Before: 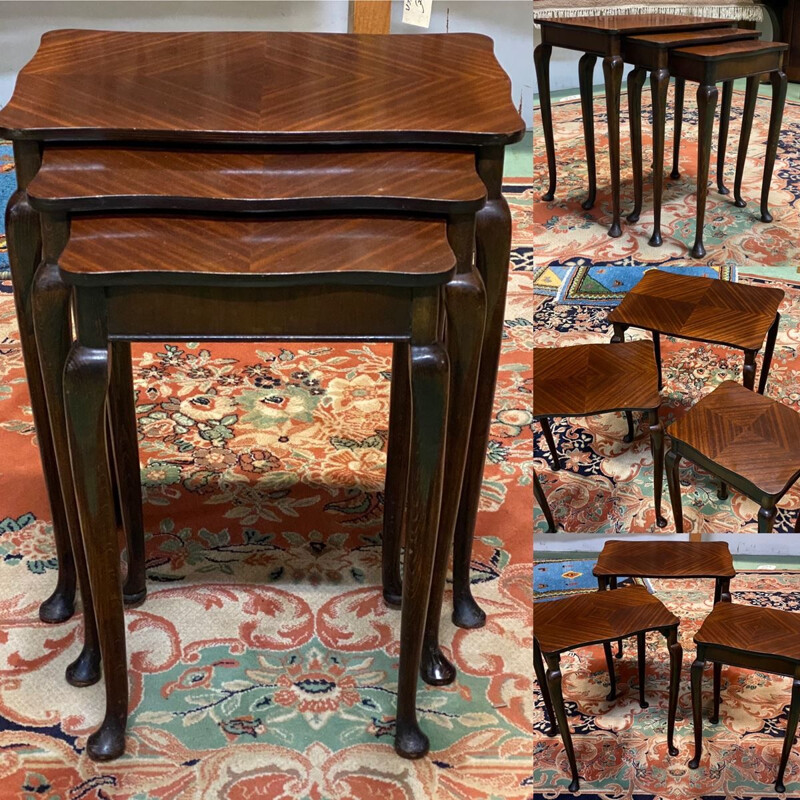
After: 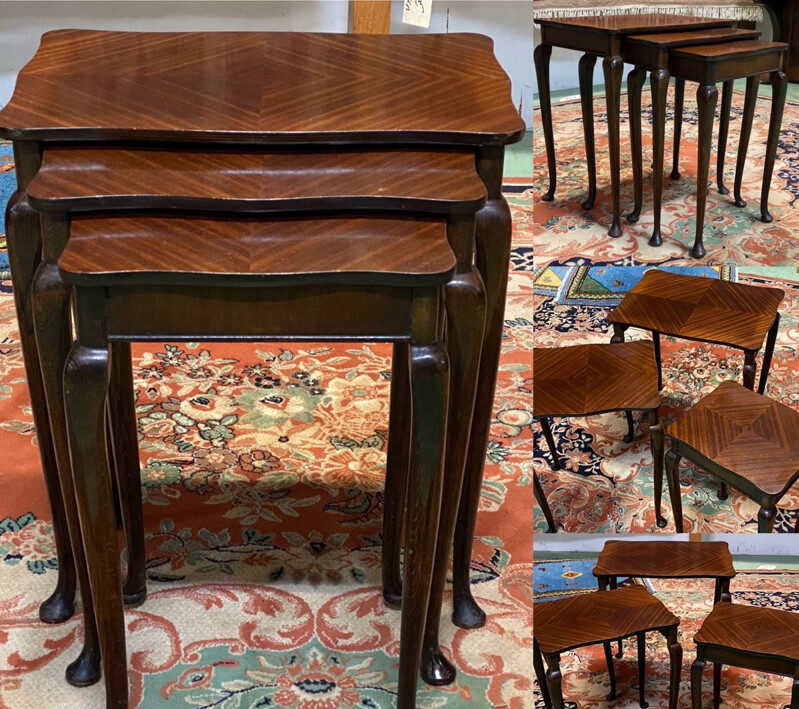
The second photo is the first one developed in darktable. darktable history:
crop and rotate: top 0%, bottom 11.363%
